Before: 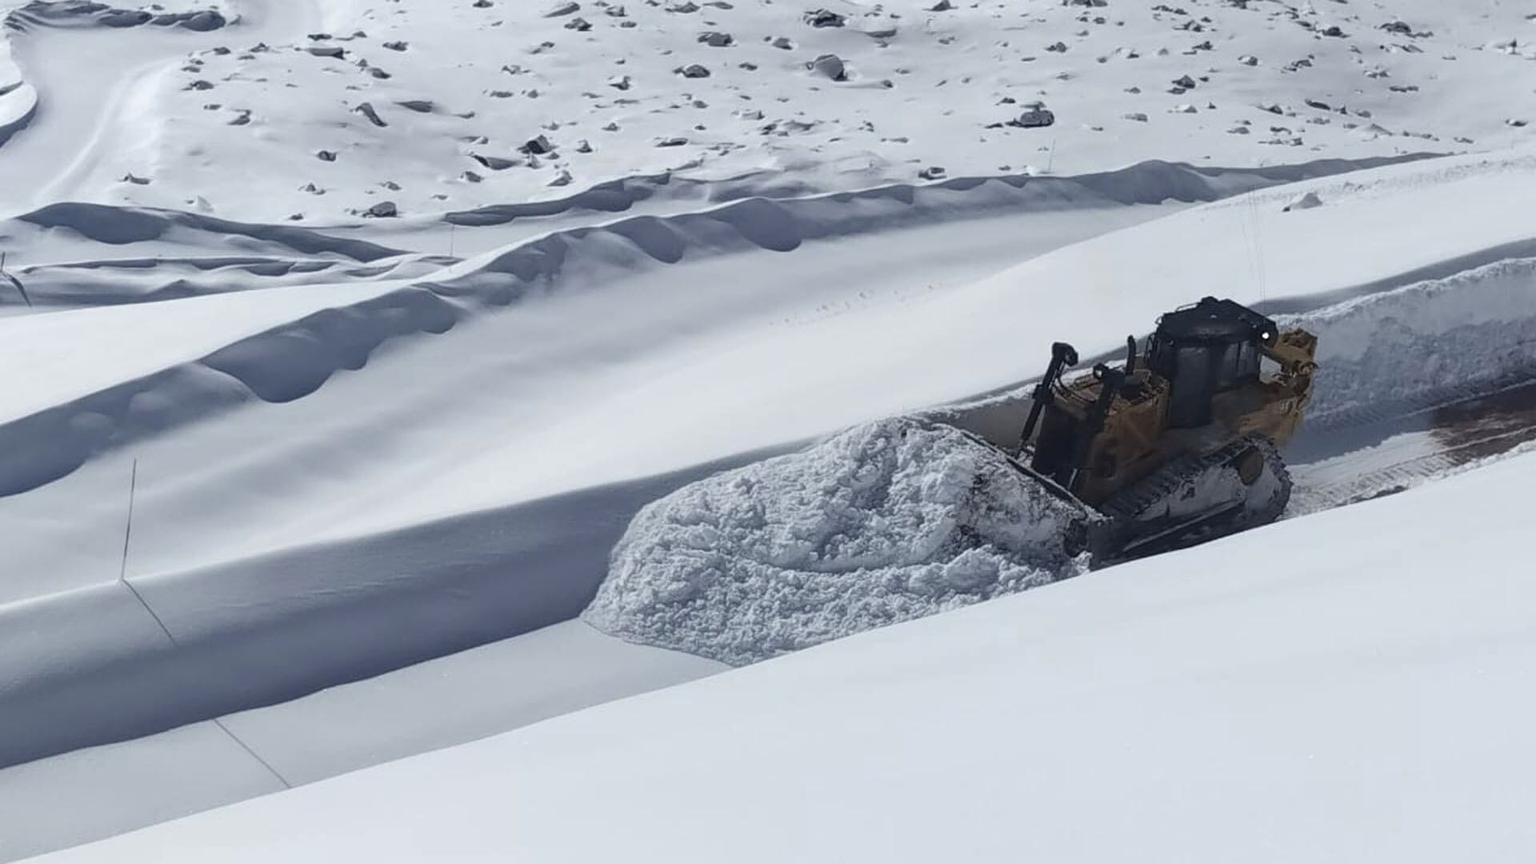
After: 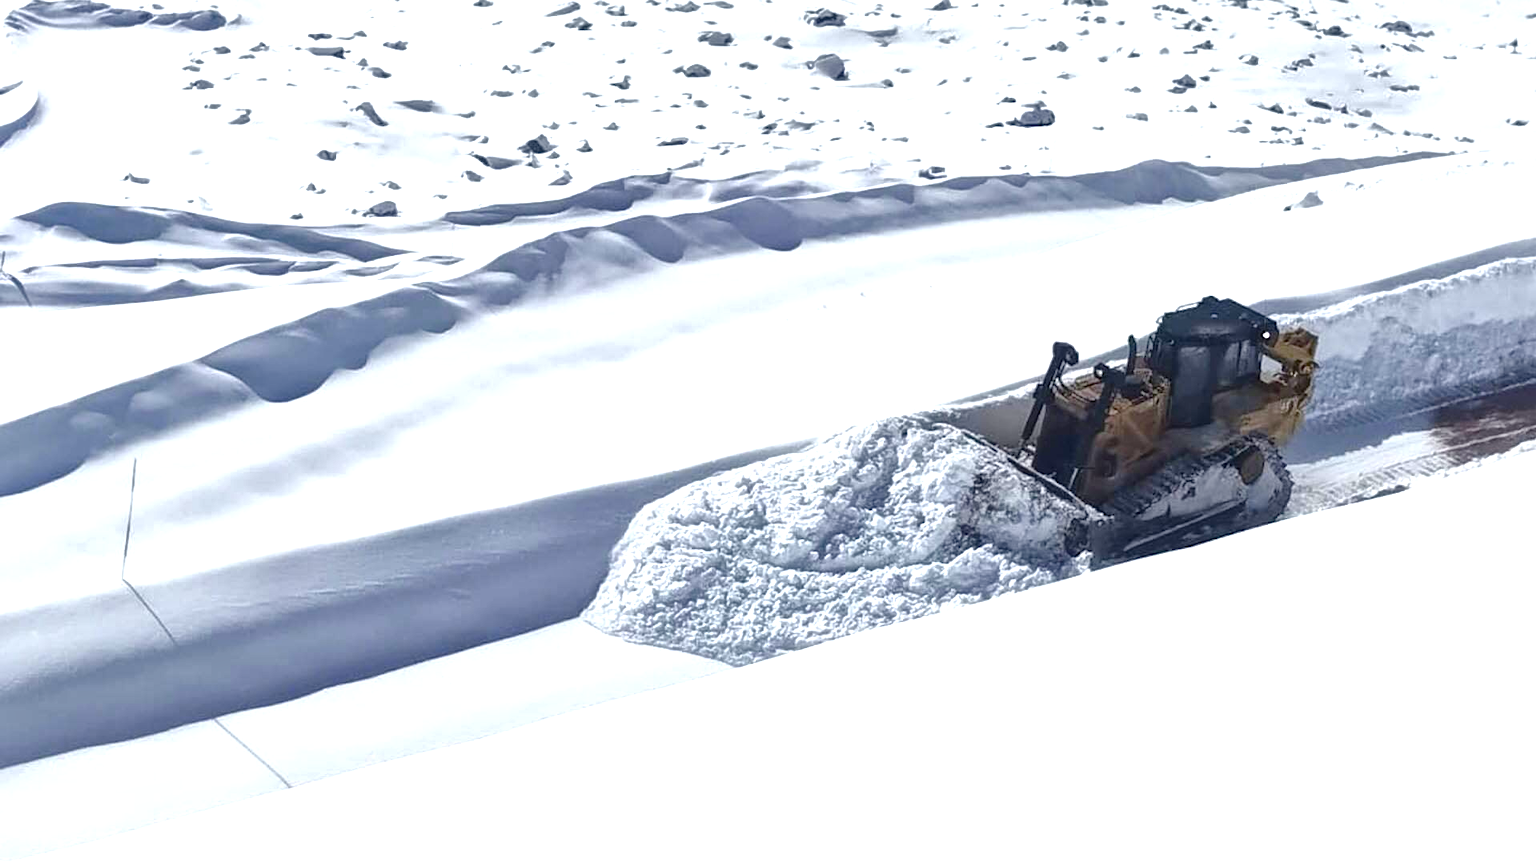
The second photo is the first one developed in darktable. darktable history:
exposure: black level correction 0, exposure 1.106 EV, compensate highlight preservation false
local contrast: mode bilateral grid, contrast 21, coarseness 50, detail 171%, midtone range 0.2
crop: top 0.138%, bottom 0.169%
color balance rgb: perceptual saturation grading › global saturation 46.13%, perceptual saturation grading › highlights -50.021%, perceptual saturation grading › shadows 30.218%
